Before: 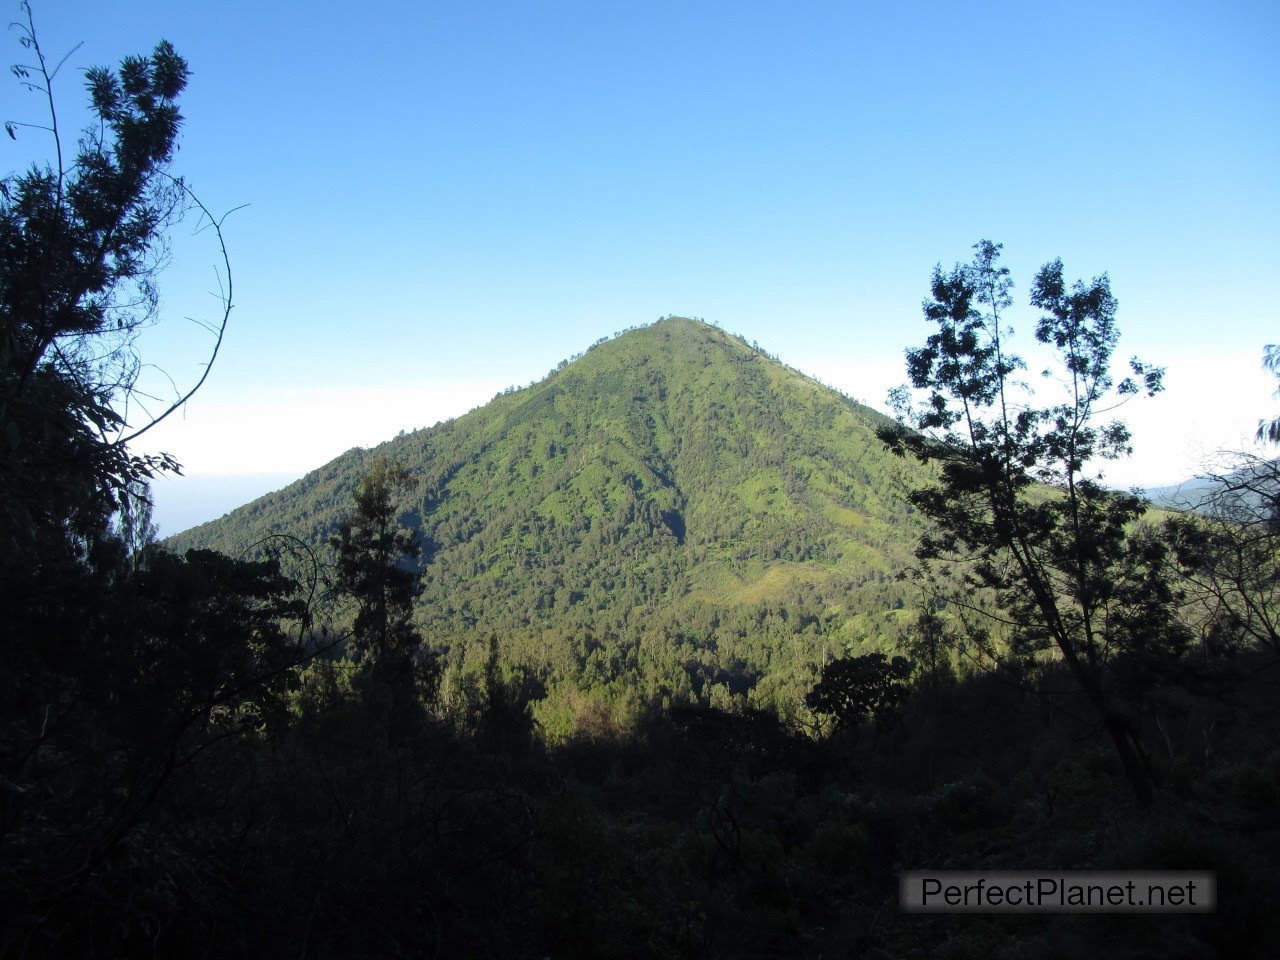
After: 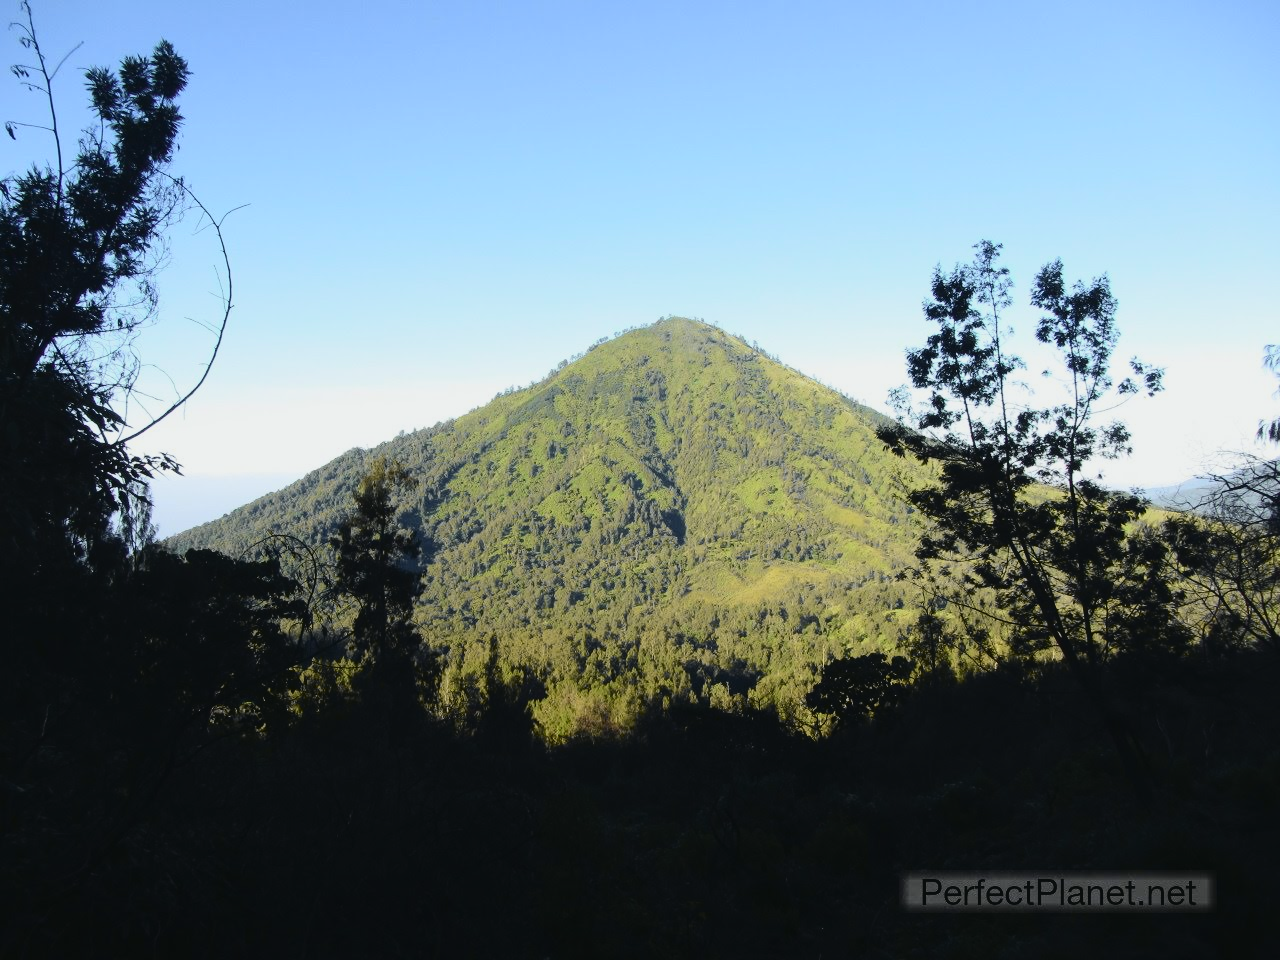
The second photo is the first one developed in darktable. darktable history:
tone curve: curves: ch0 [(0, 0.03) (0.113, 0.087) (0.207, 0.184) (0.515, 0.612) (0.712, 0.793) (1, 0.946)]; ch1 [(0, 0) (0.172, 0.123) (0.317, 0.279) (0.407, 0.401) (0.476, 0.482) (0.505, 0.499) (0.534, 0.534) (0.632, 0.645) (0.726, 0.745) (1, 1)]; ch2 [(0, 0) (0.411, 0.424) (0.505, 0.505) (0.521, 0.524) (0.541, 0.569) (0.65, 0.699) (1, 1)], color space Lab, independent channels, preserve colors none
base curve: curves: ch0 [(0, 0) (0.303, 0.277) (1, 1)]
